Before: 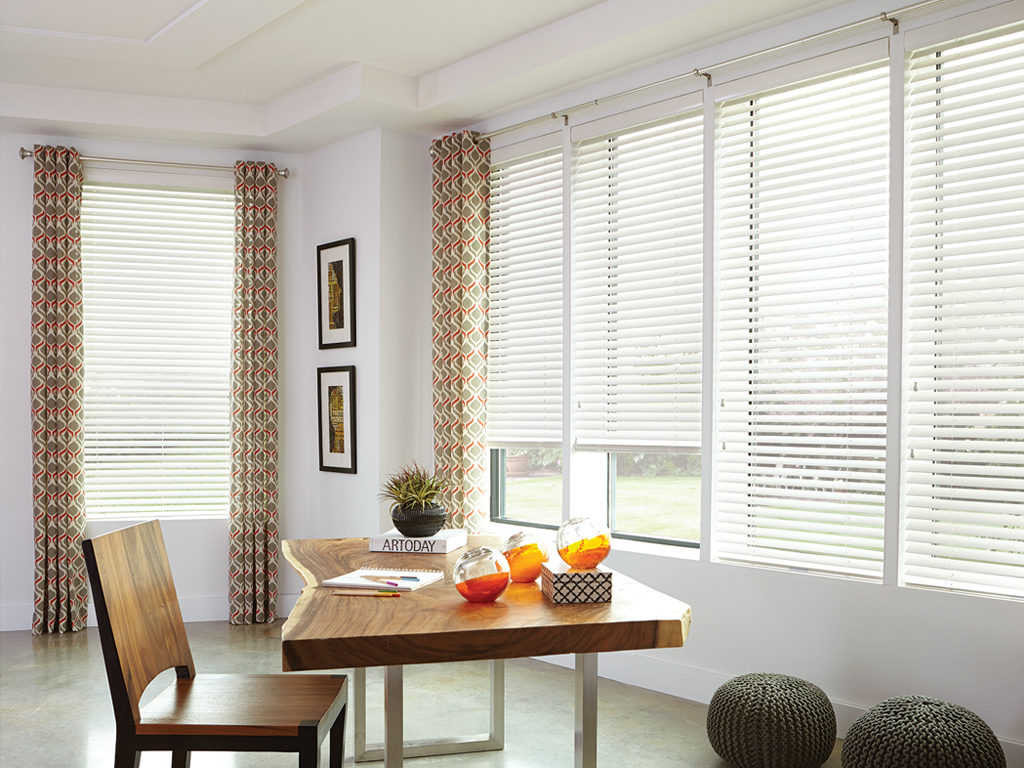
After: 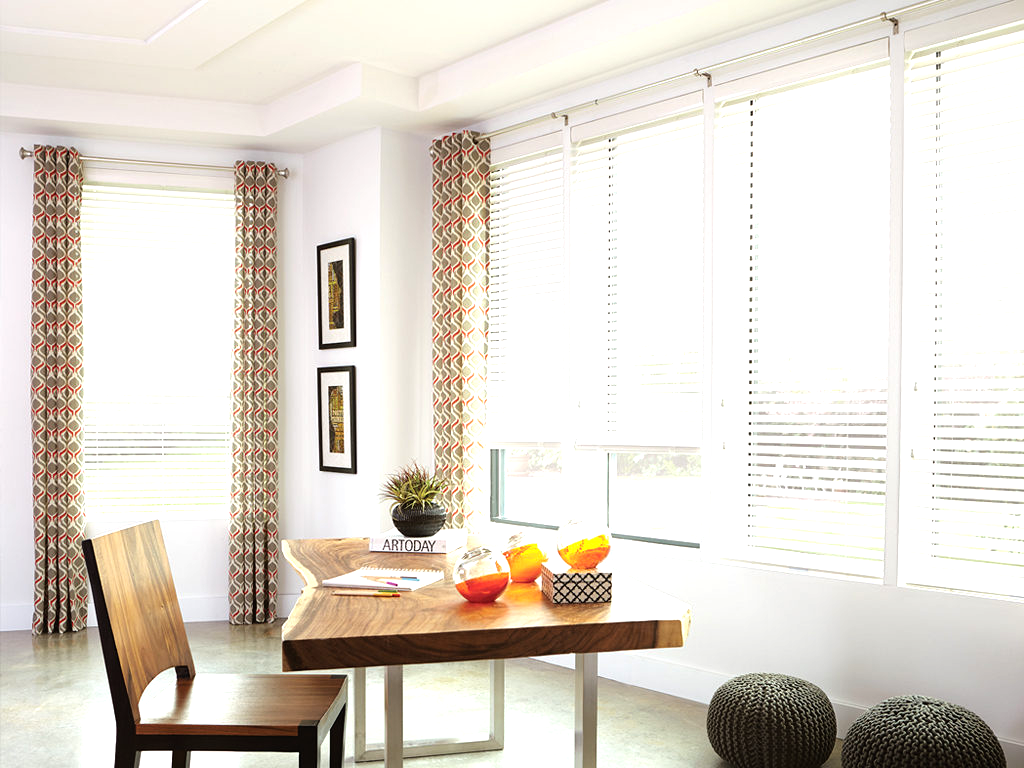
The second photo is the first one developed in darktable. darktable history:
tone equalizer: -8 EV -0.777 EV, -7 EV -0.687 EV, -6 EV -0.617 EV, -5 EV -0.41 EV, -3 EV 0.379 EV, -2 EV 0.6 EV, -1 EV 0.696 EV, +0 EV 0.755 EV, mask exposure compensation -0.506 EV
